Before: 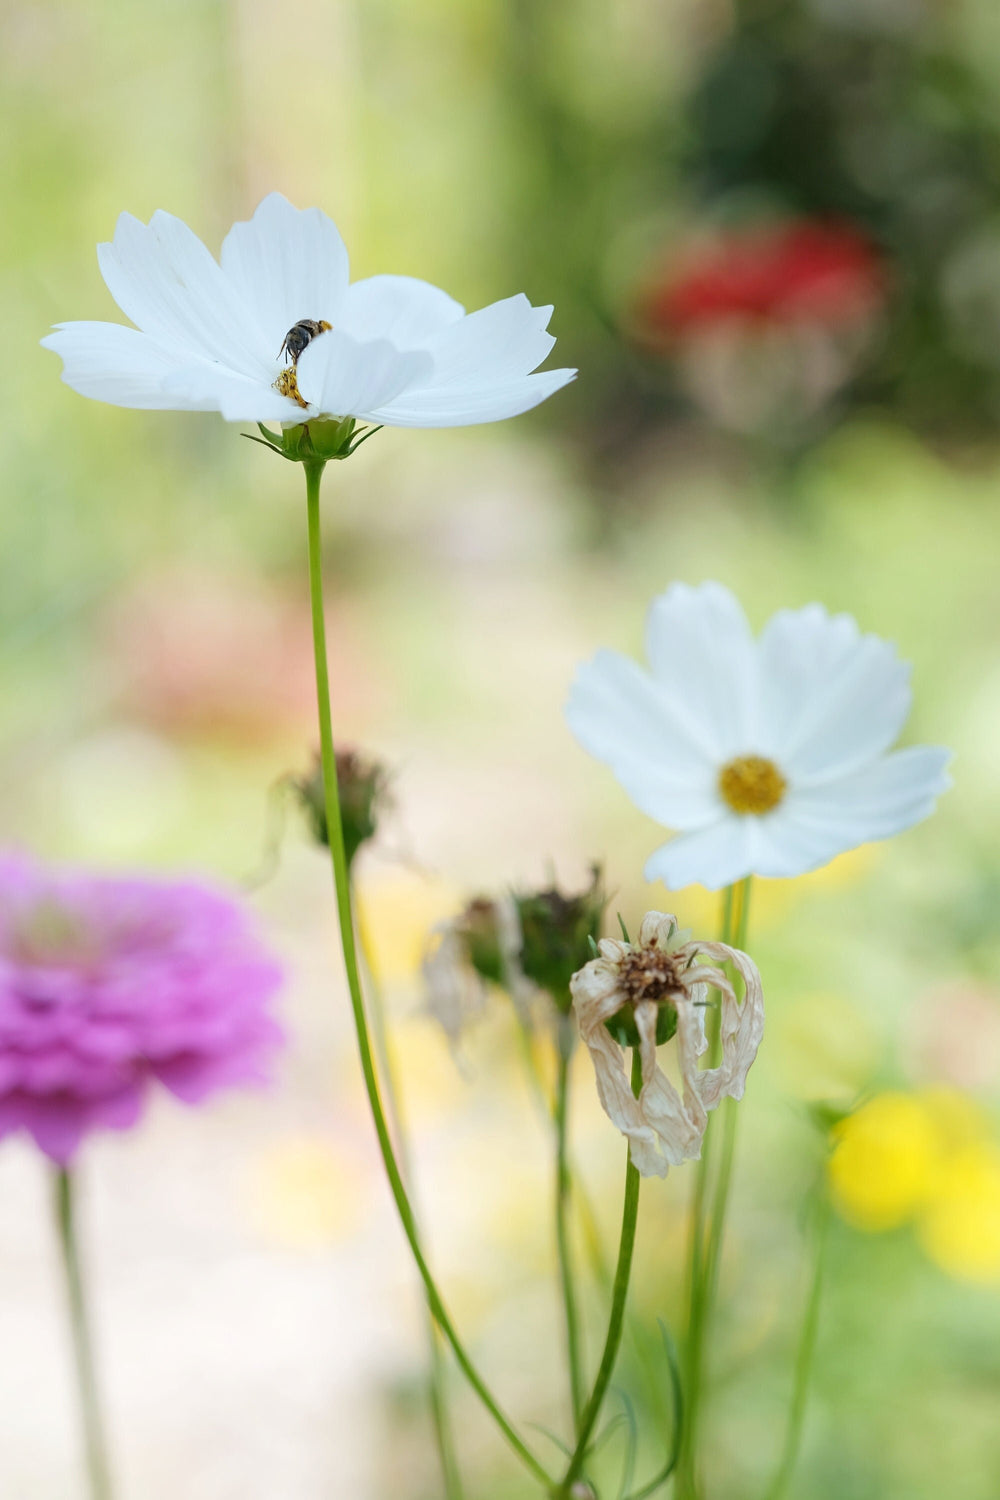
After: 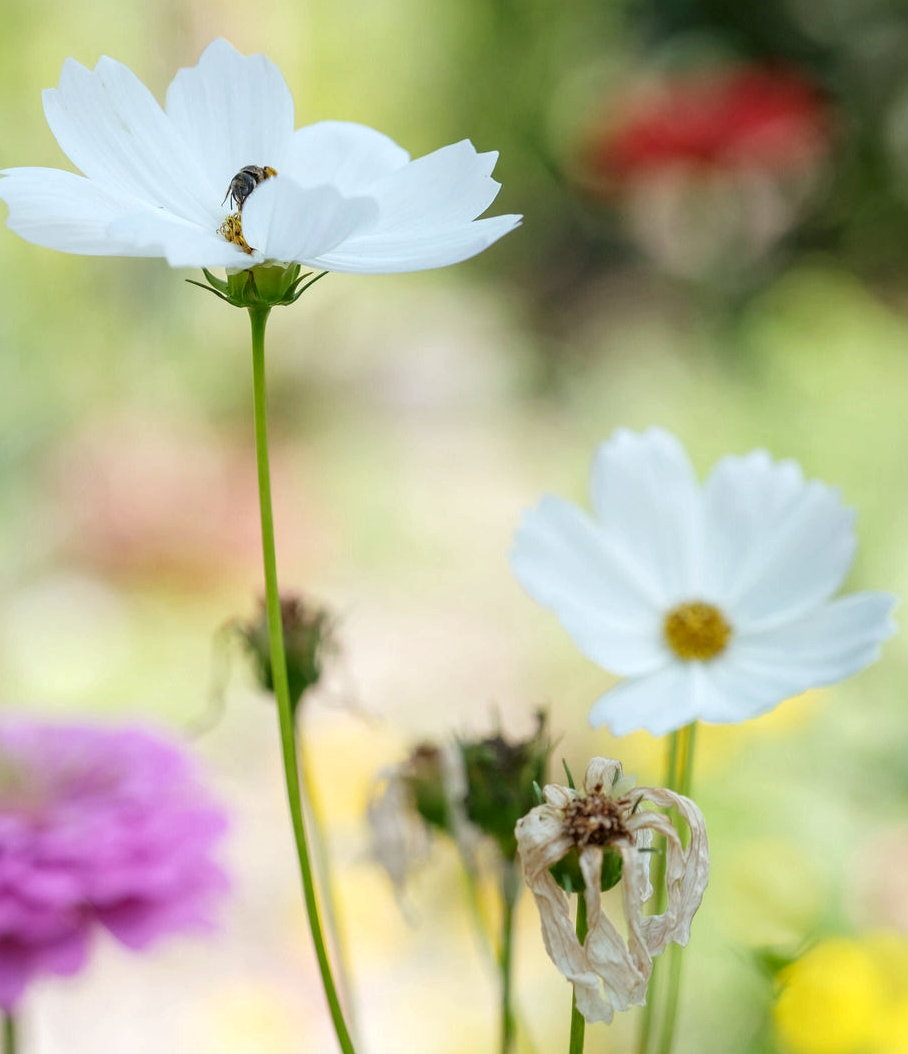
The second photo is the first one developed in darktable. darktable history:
crop: left 5.596%, top 10.314%, right 3.534%, bottom 19.395%
local contrast: on, module defaults
